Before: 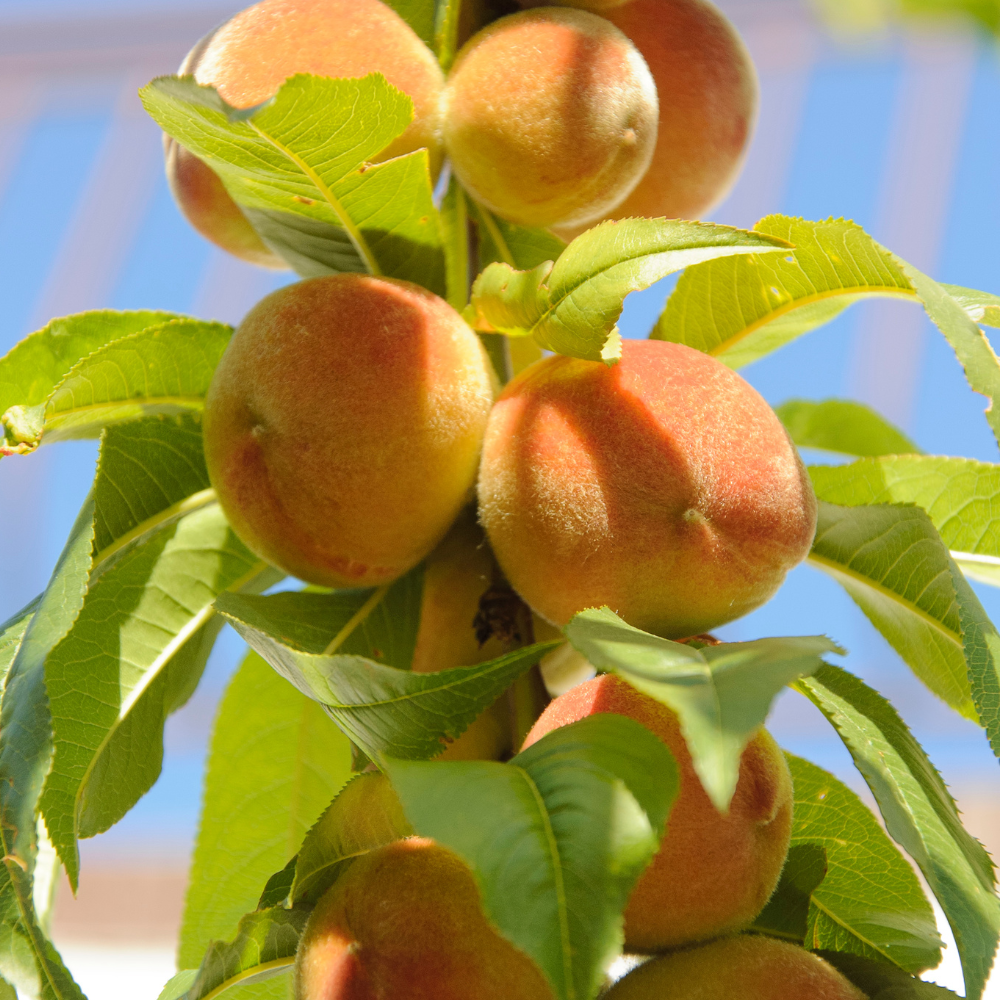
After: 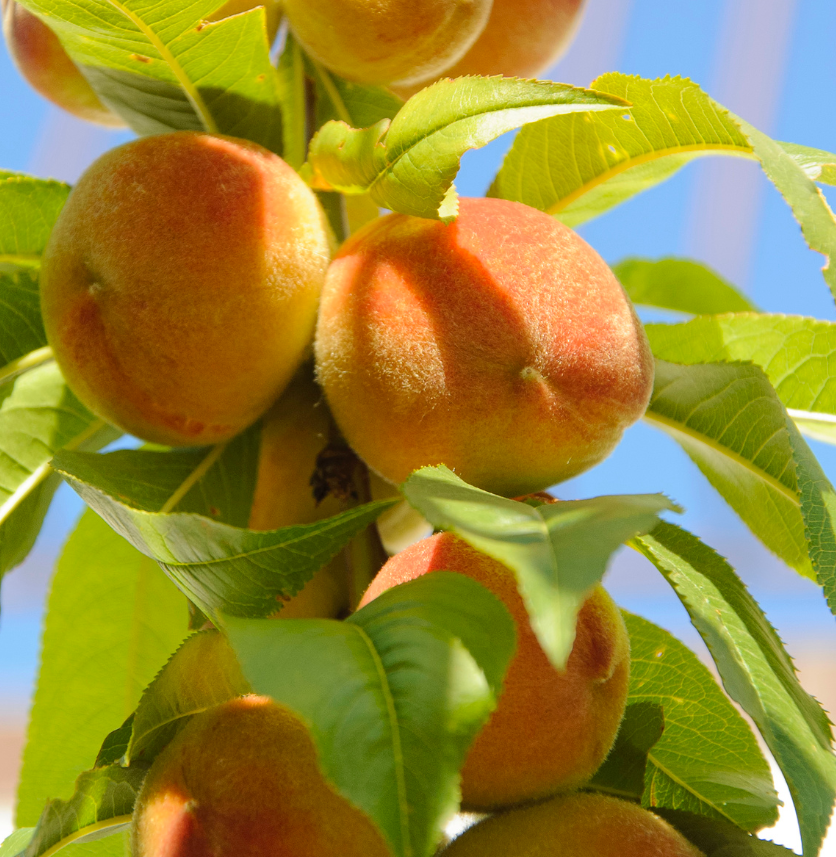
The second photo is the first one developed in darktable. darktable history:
color correction: saturation 1.1
crop: left 16.315%, top 14.246%
